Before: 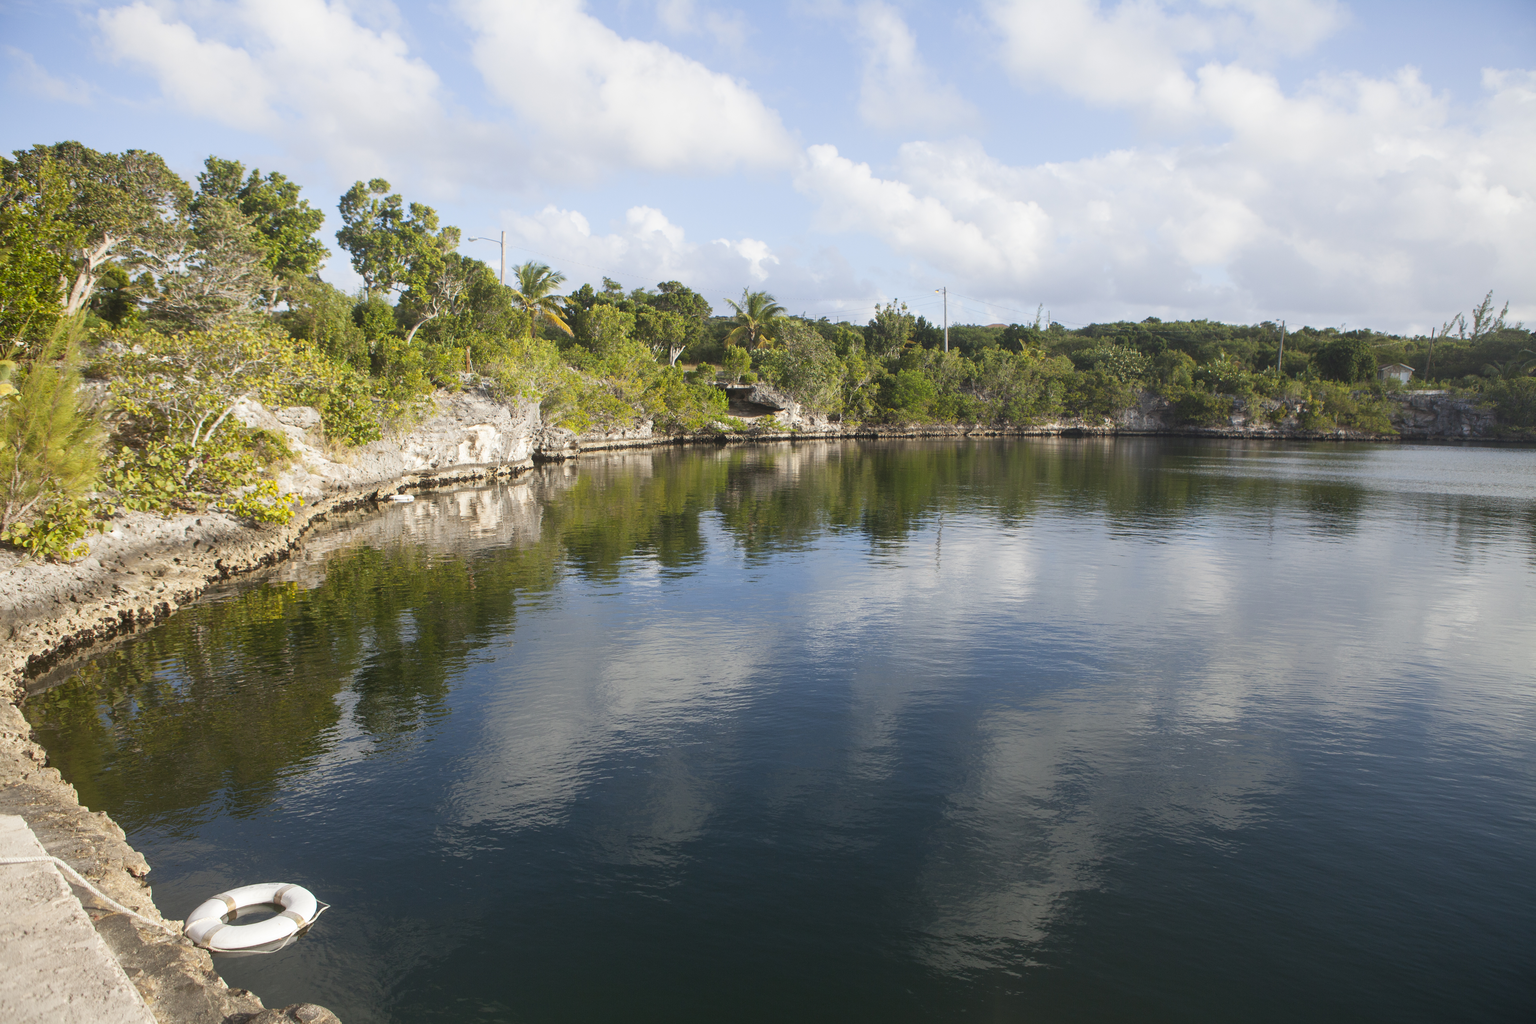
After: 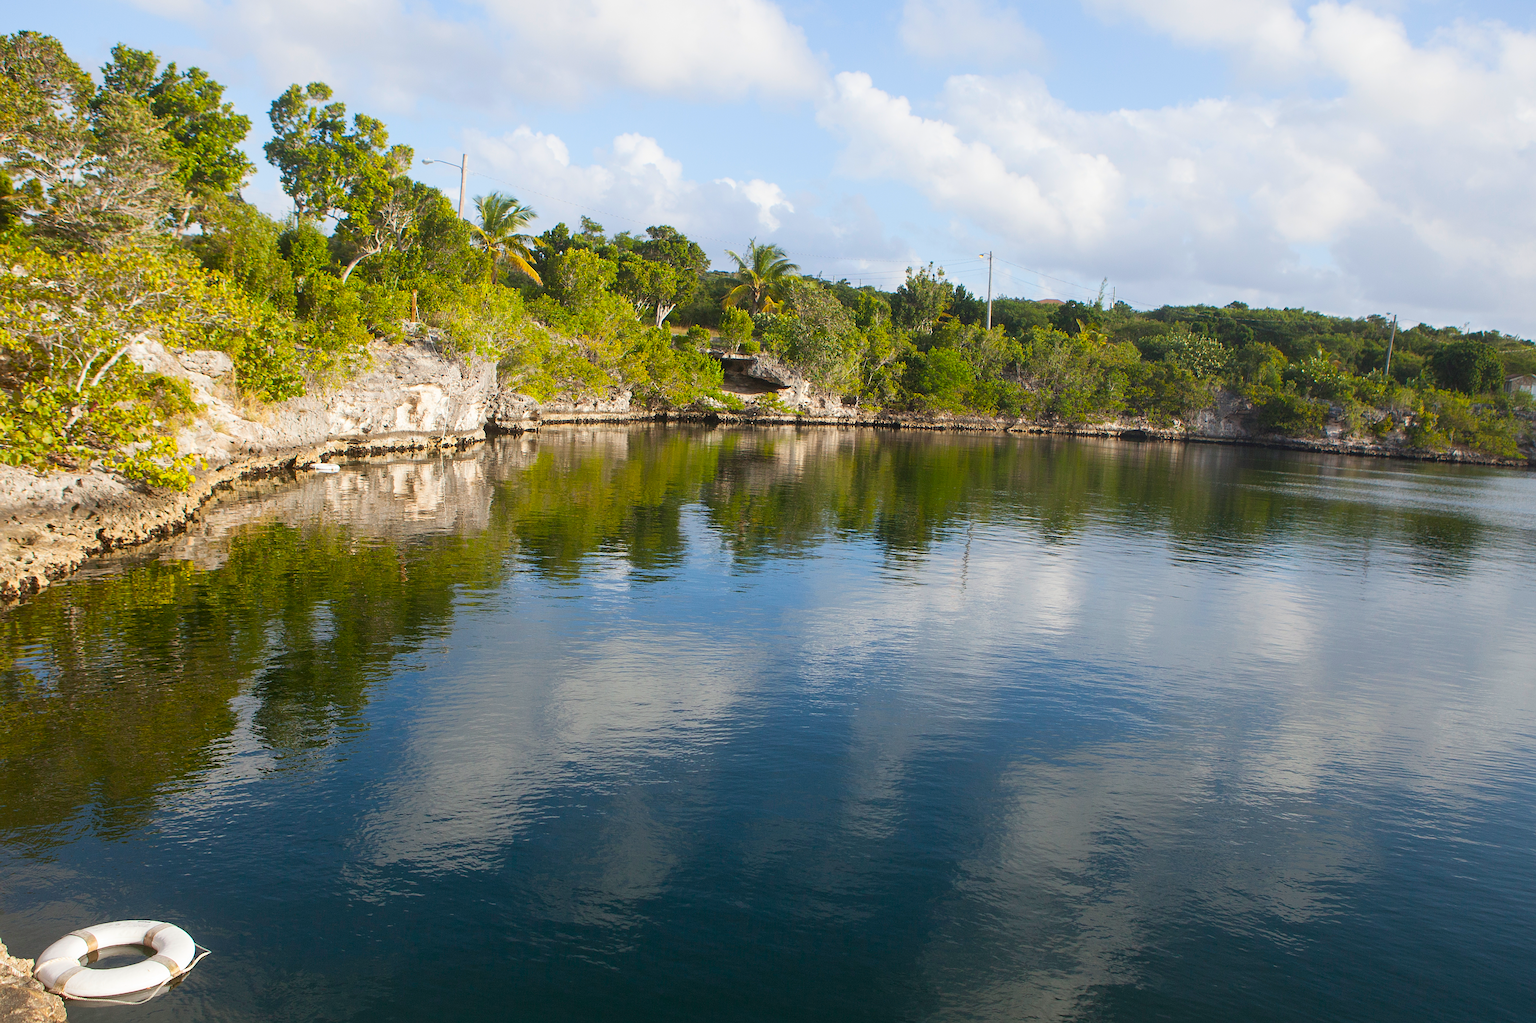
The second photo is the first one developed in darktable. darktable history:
sharpen: radius 1.967
crop and rotate: angle -3.27°, left 5.211%, top 5.211%, right 4.607%, bottom 4.607%
color balance rgb: perceptual saturation grading › global saturation 20%, global vibrance 20%
exposure: black level correction 0.001, compensate highlight preservation false
